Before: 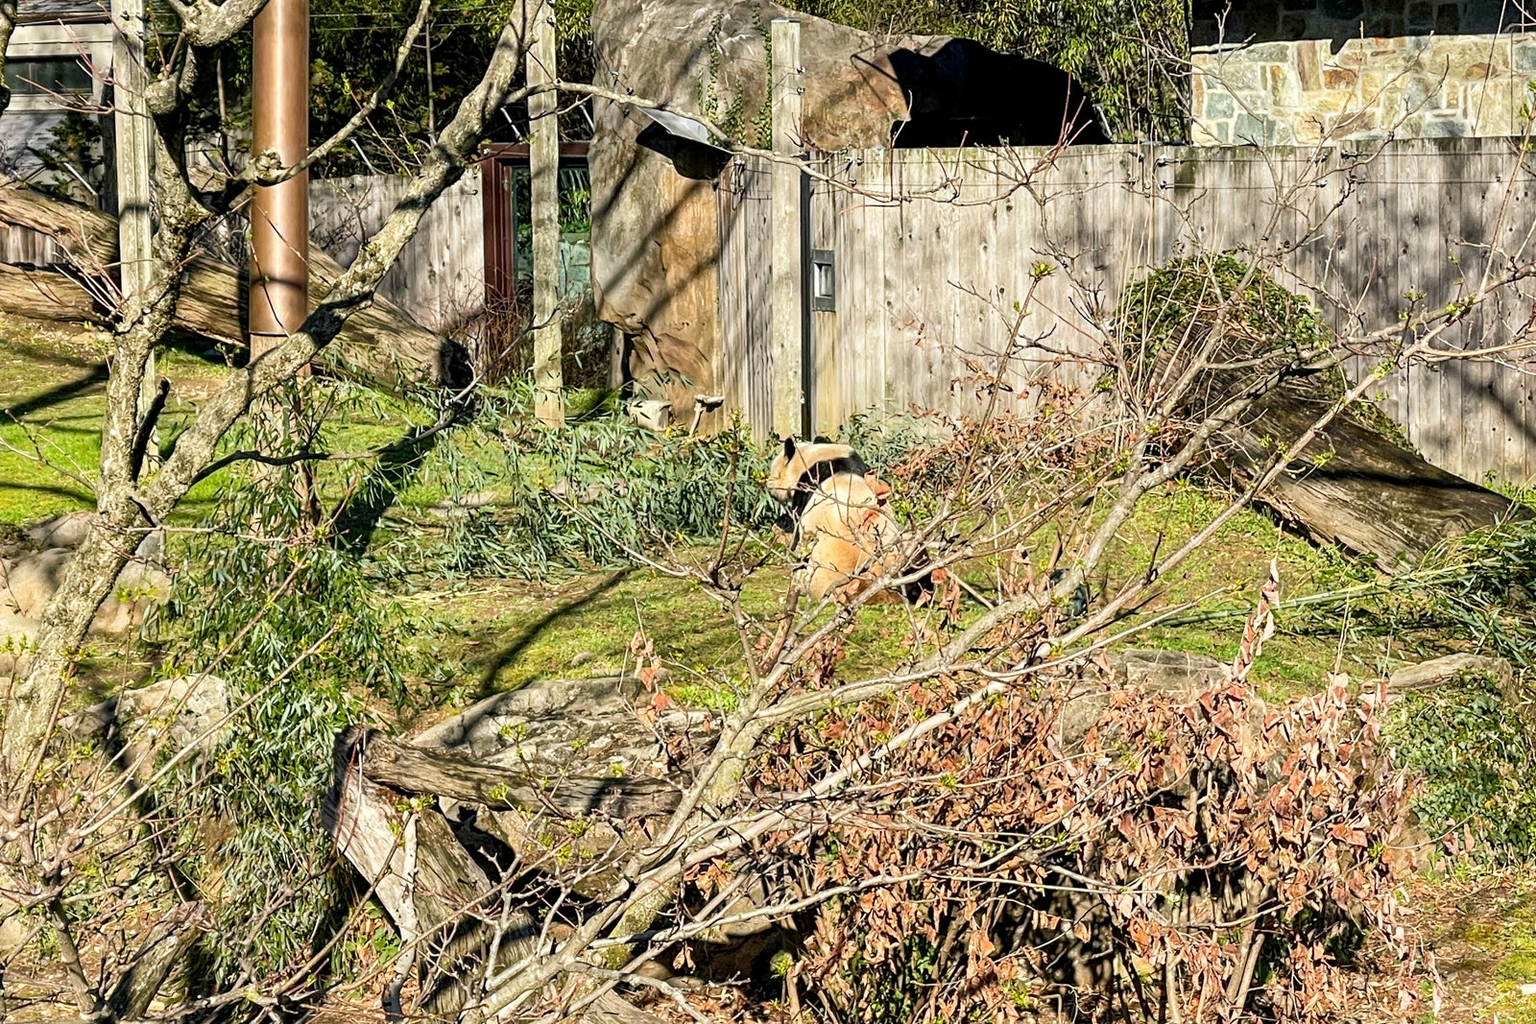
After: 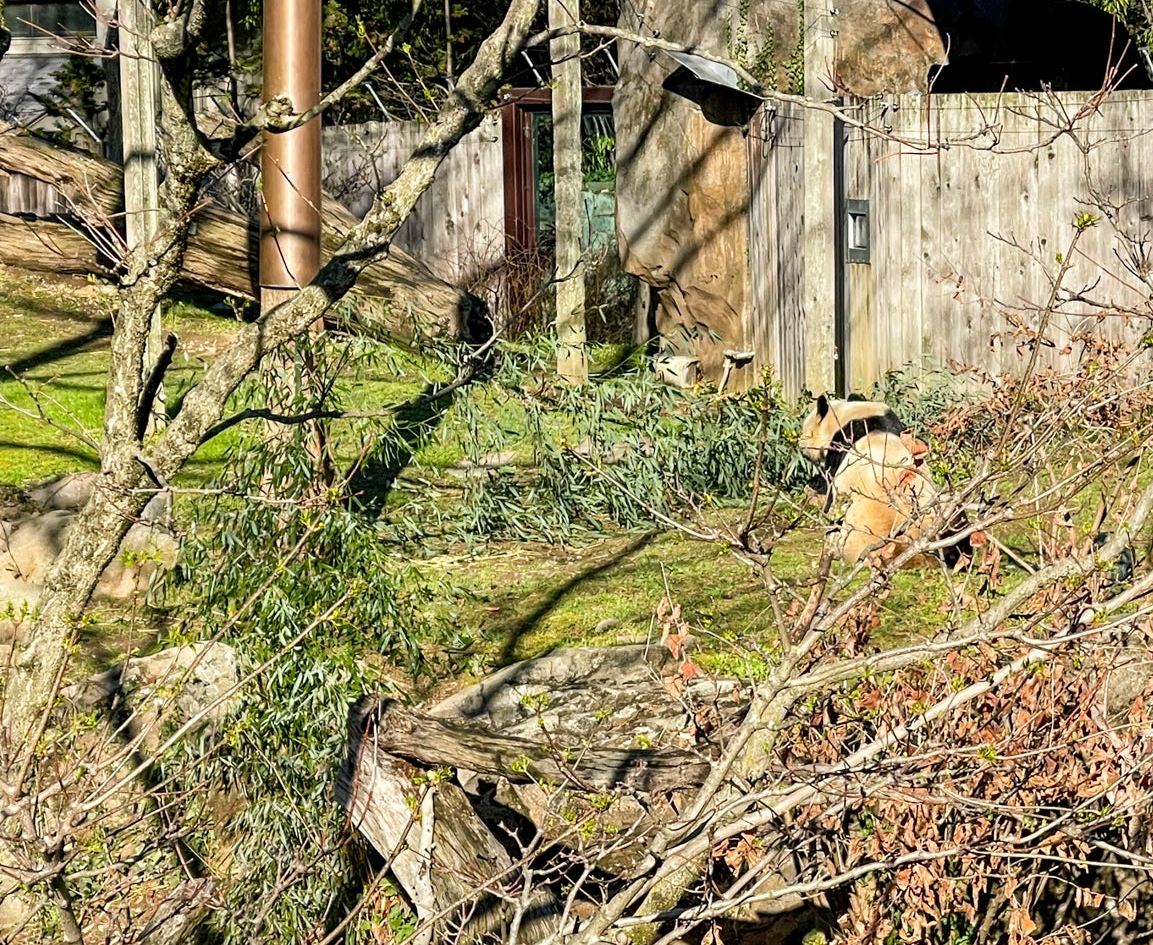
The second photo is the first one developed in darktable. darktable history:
crop: top 5.75%, right 27.879%, bottom 5.658%
